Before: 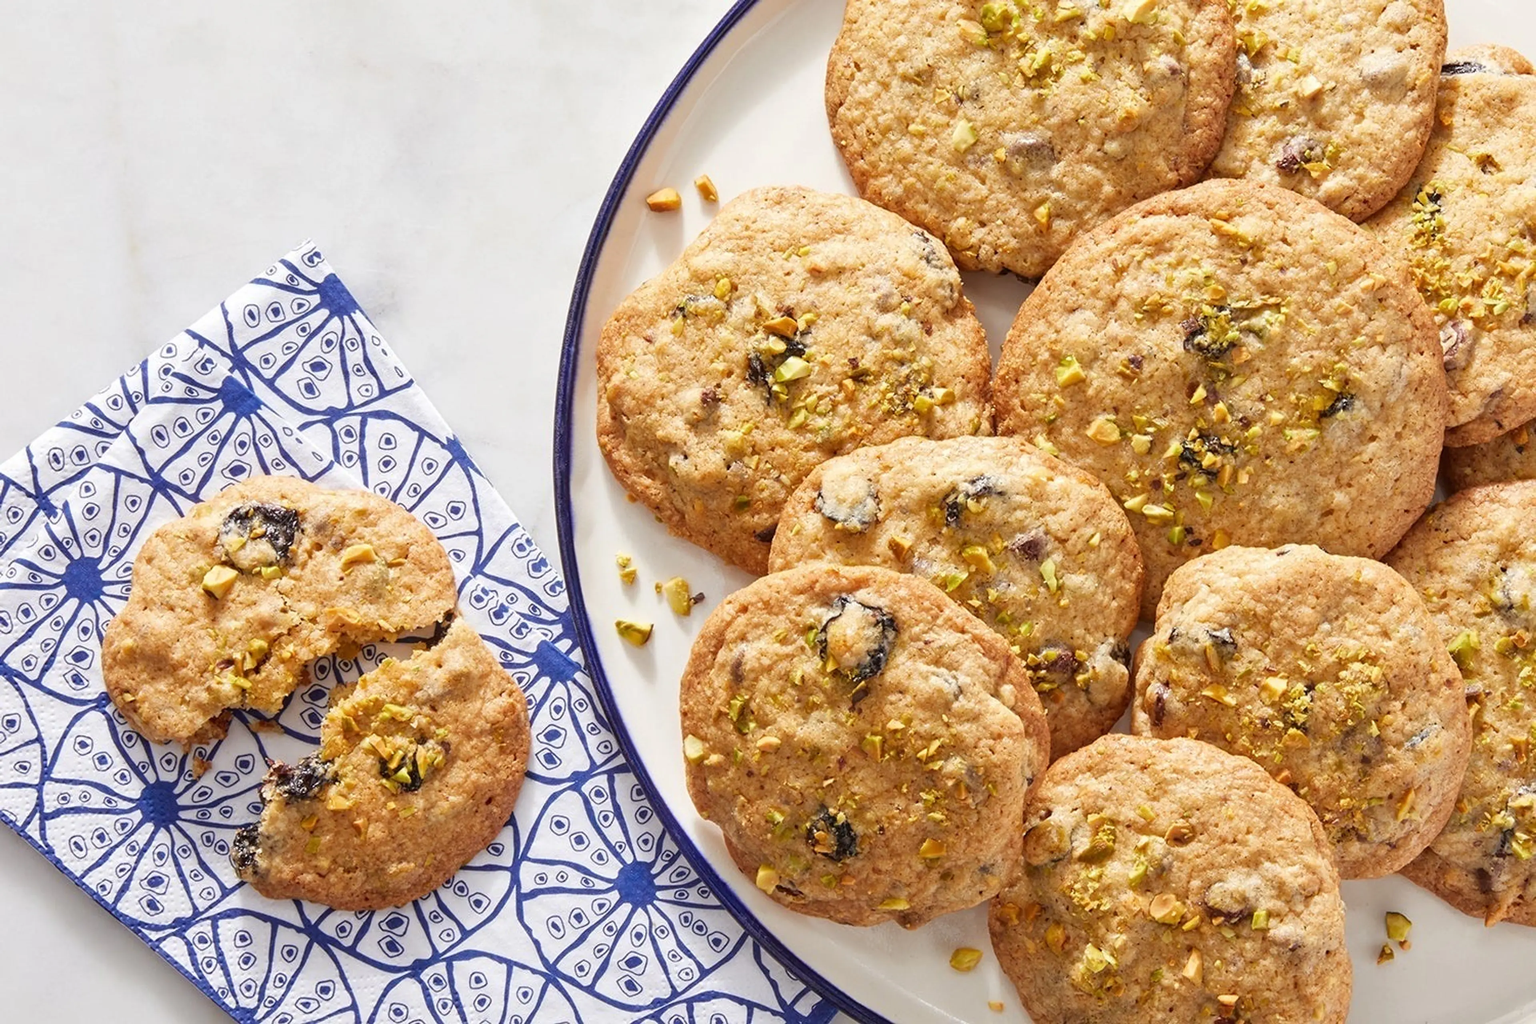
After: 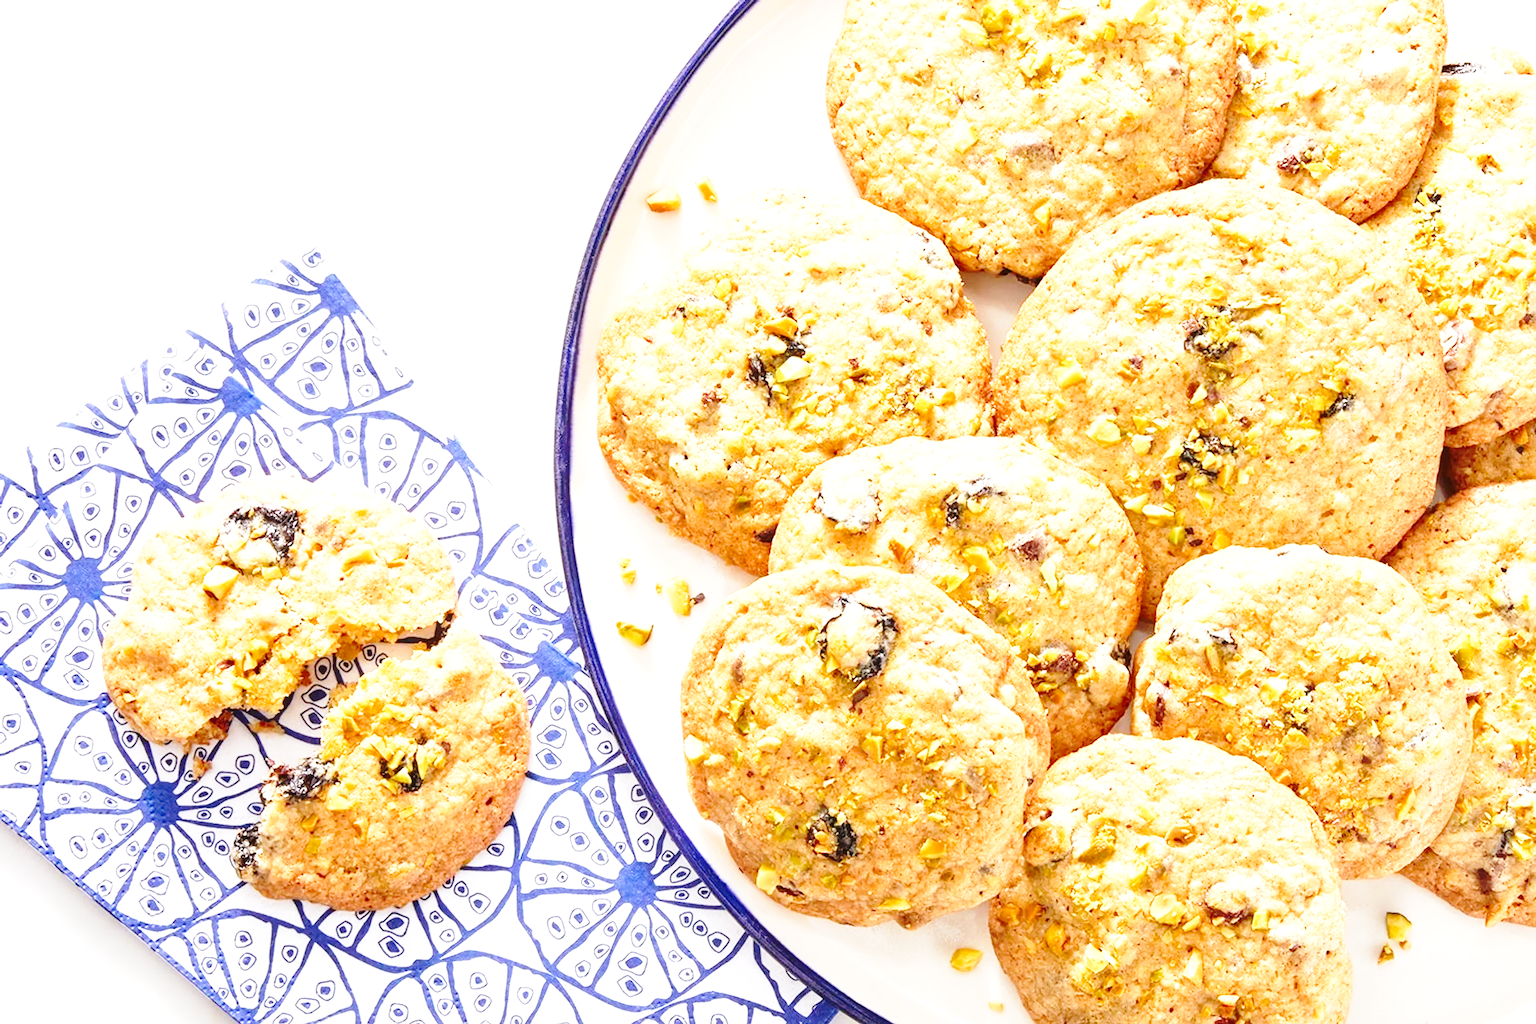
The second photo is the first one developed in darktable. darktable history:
exposure: exposure 0.781 EV, compensate highlight preservation false
base curve: curves: ch0 [(0, 0) (0.032, 0.037) (0.105, 0.228) (0.435, 0.76) (0.856, 0.983) (1, 1)], preserve colors none
